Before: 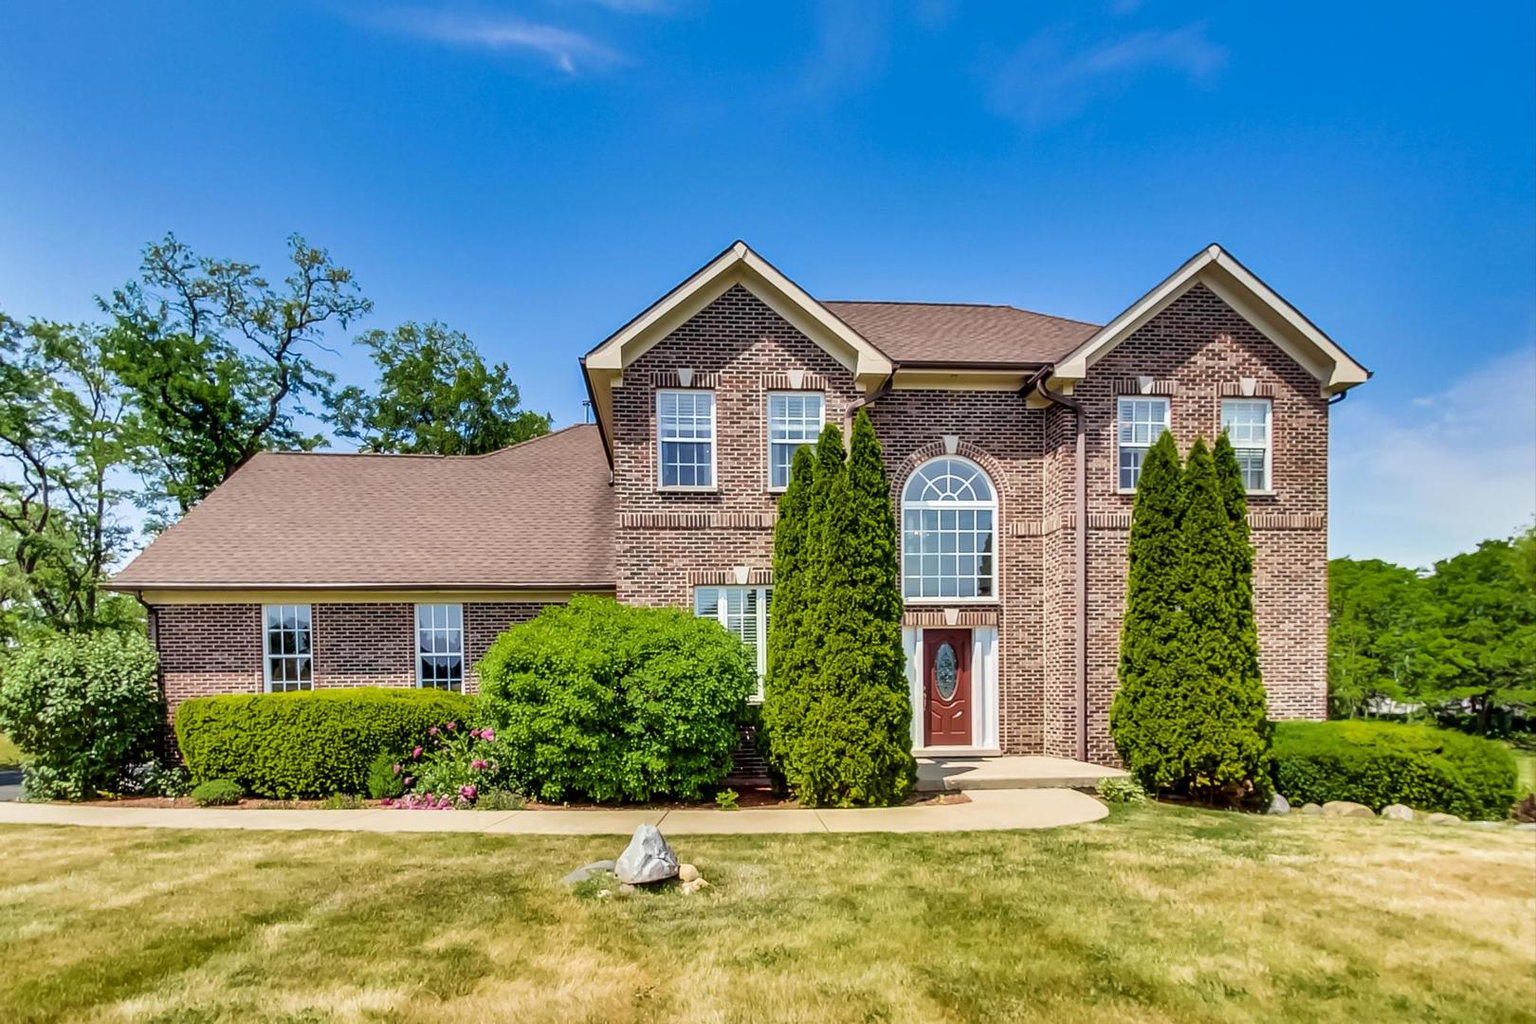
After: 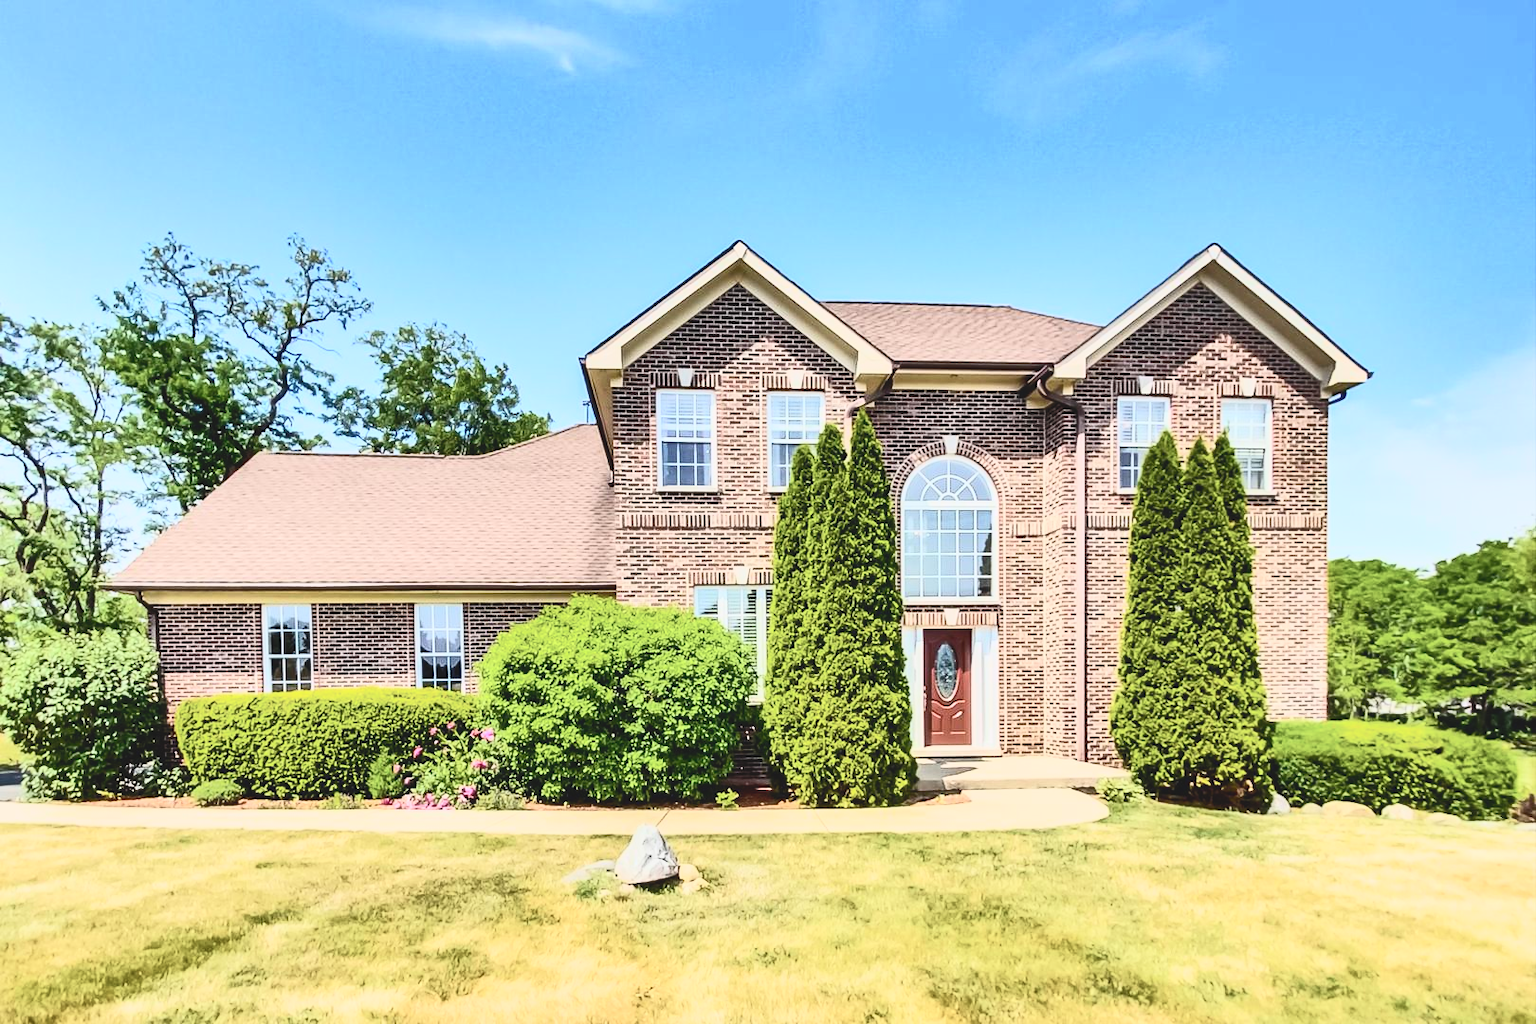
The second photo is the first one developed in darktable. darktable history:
tone curve: curves: ch0 [(0, 0.098) (0.262, 0.324) (0.421, 0.59) (0.54, 0.803) (0.725, 0.922) (0.99, 0.974)], color space Lab, independent channels, preserve colors none
